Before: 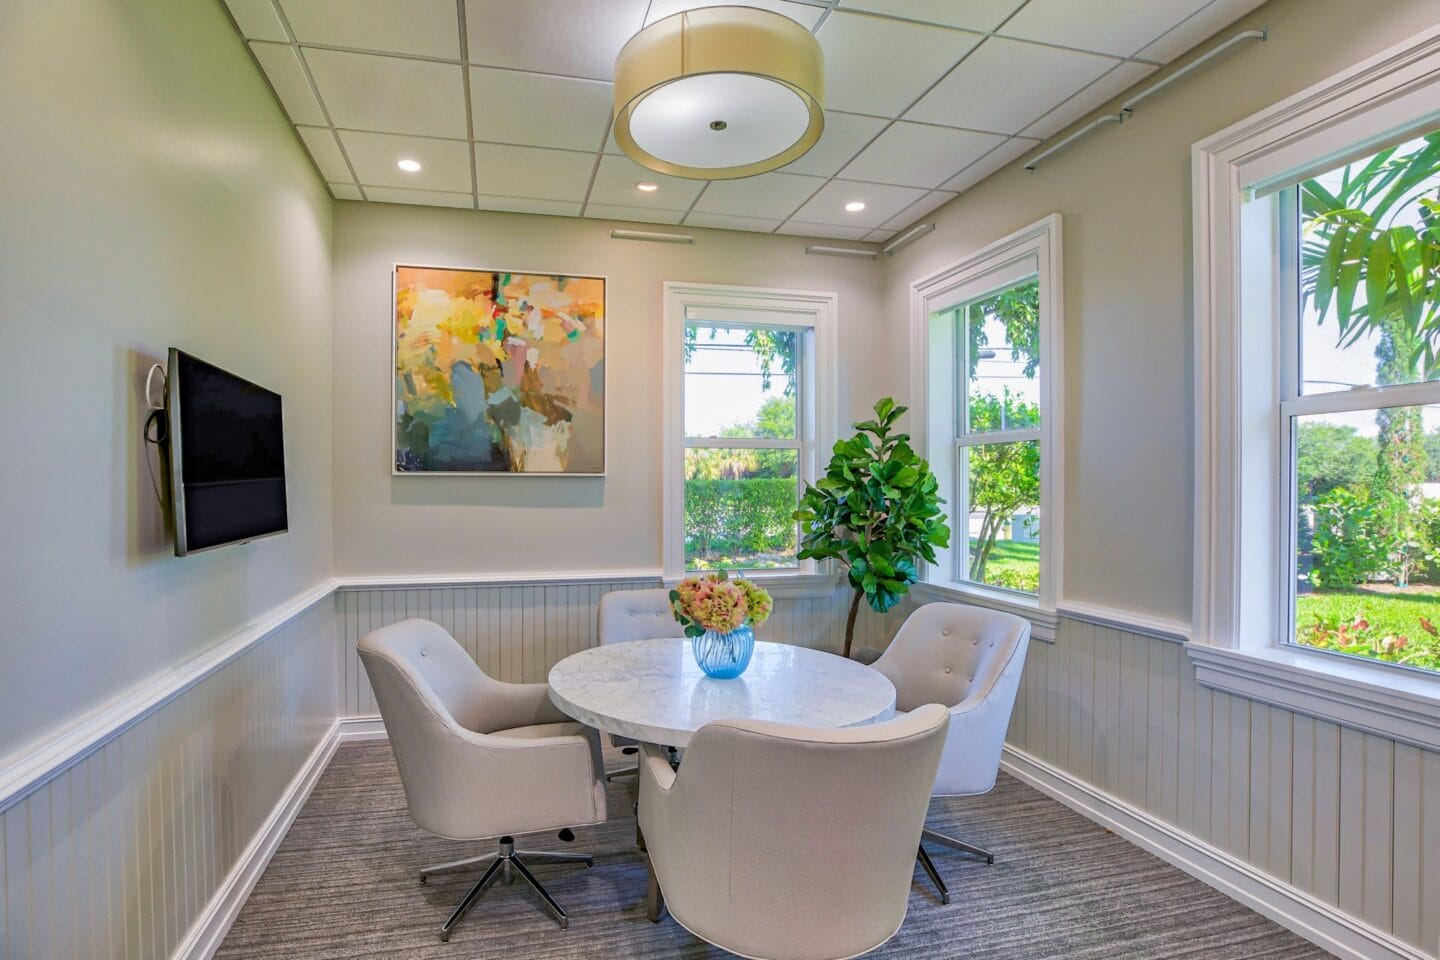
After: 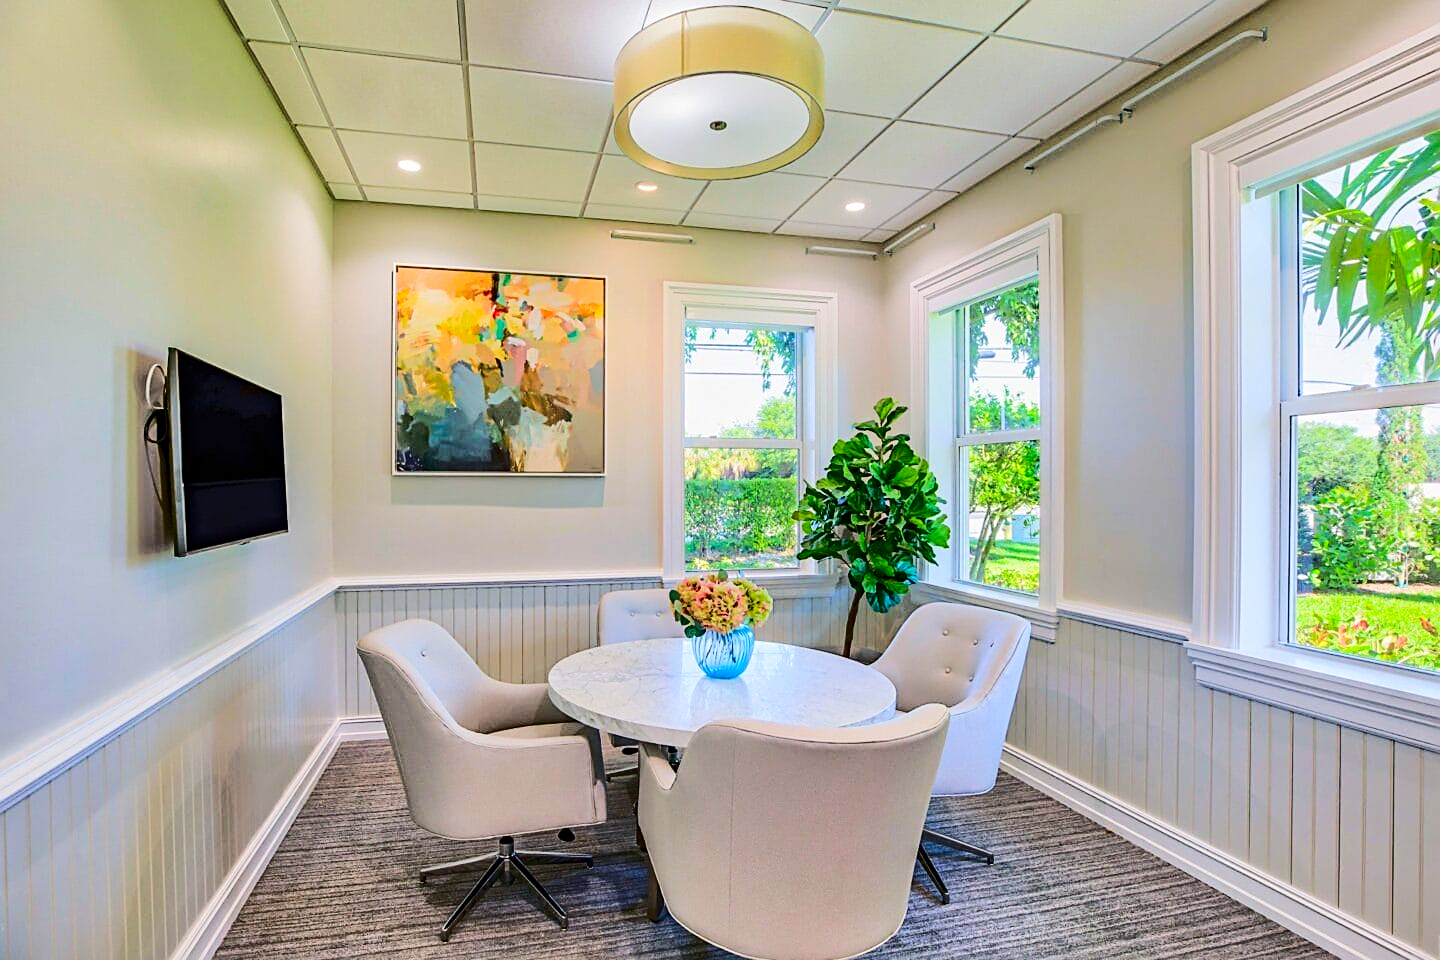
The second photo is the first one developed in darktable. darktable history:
sharpen: on, module defaults
rgb curve: curves: ch0 [(0, 0) (0.284, 0.292) (0.505, 0.644) (1, 1)], compensate middle gray true
contrast brightness saturation: contrast 0.12, brightness -0.12, saturation 0.2
